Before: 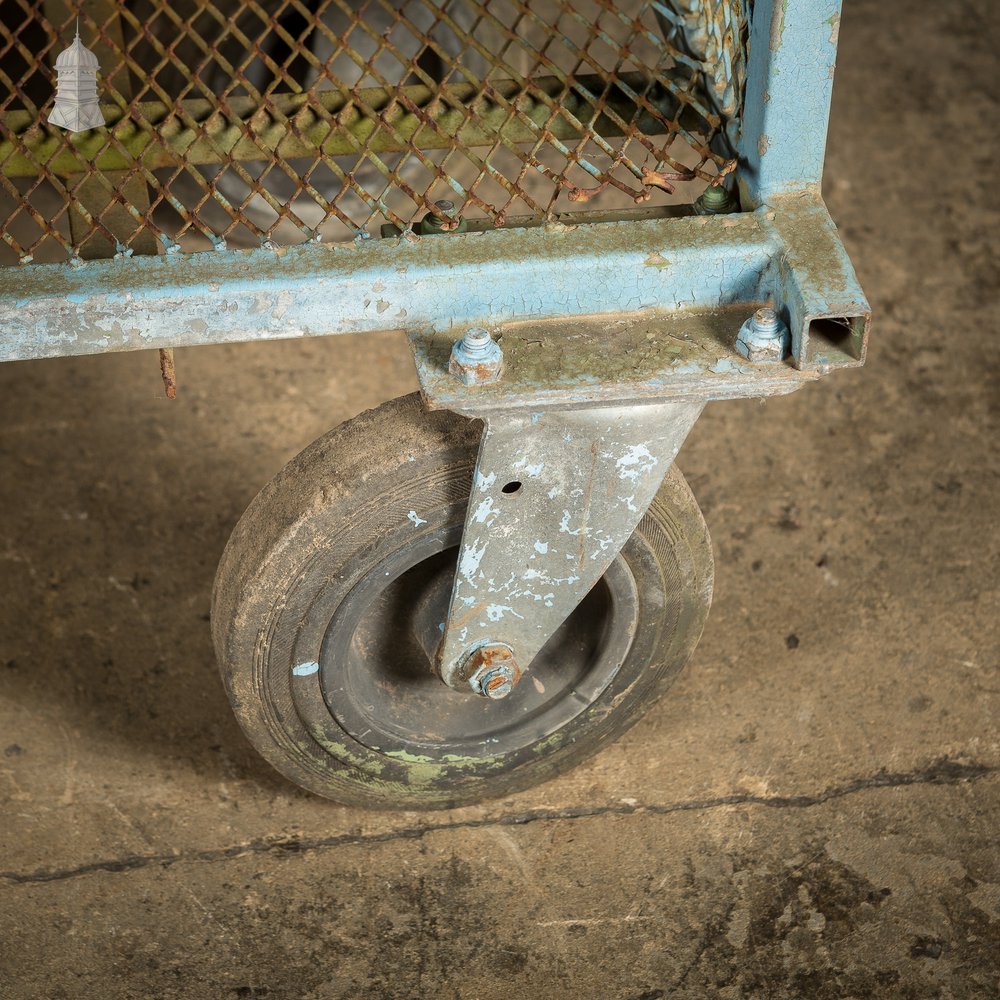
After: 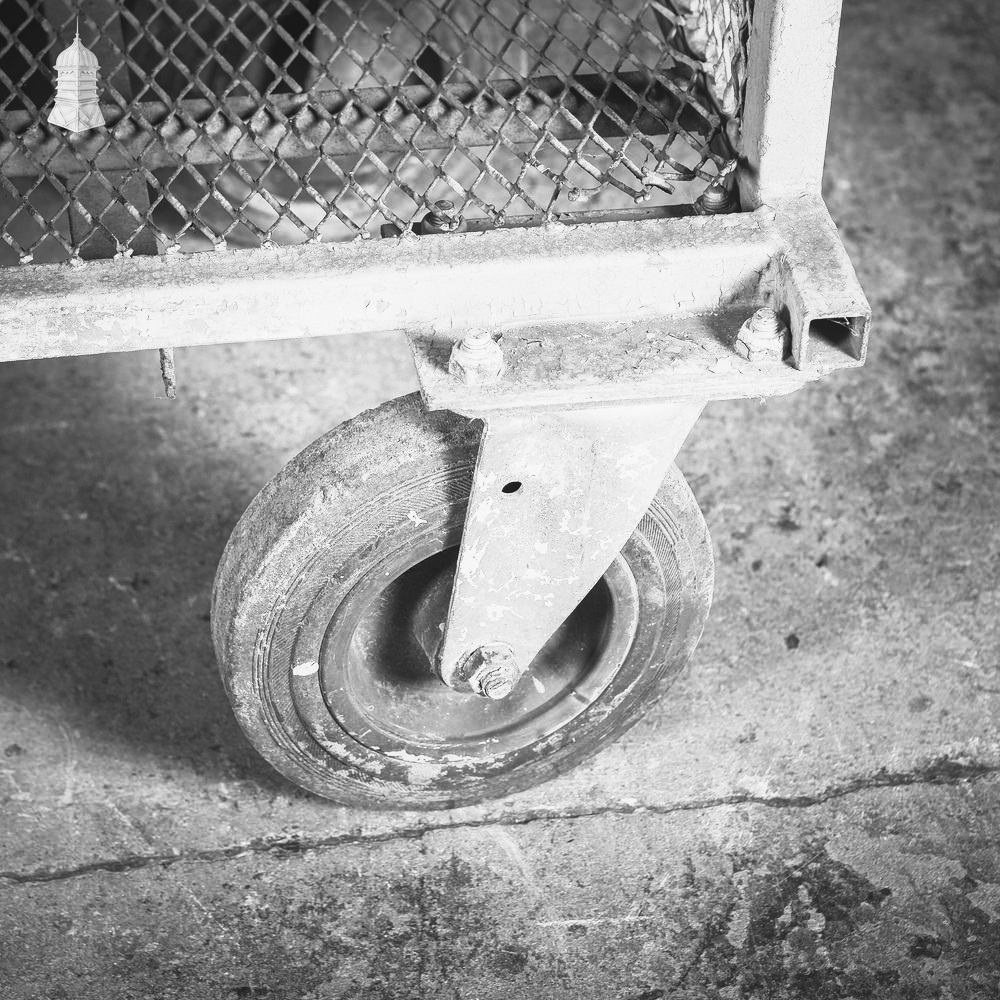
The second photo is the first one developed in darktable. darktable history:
contrast equalizer: y [[0.439, 0.44, 0.442, 0.457, 0.493, 0.498], [0.5 ×6], [0.5 ×6], [0 ×6], [0 ×6]], mix 0.59
contrast brightness saturation: contrast 0.57, brightness 0.57, saturation -0.34
monochrome: a 32, b 64, size 2.3
